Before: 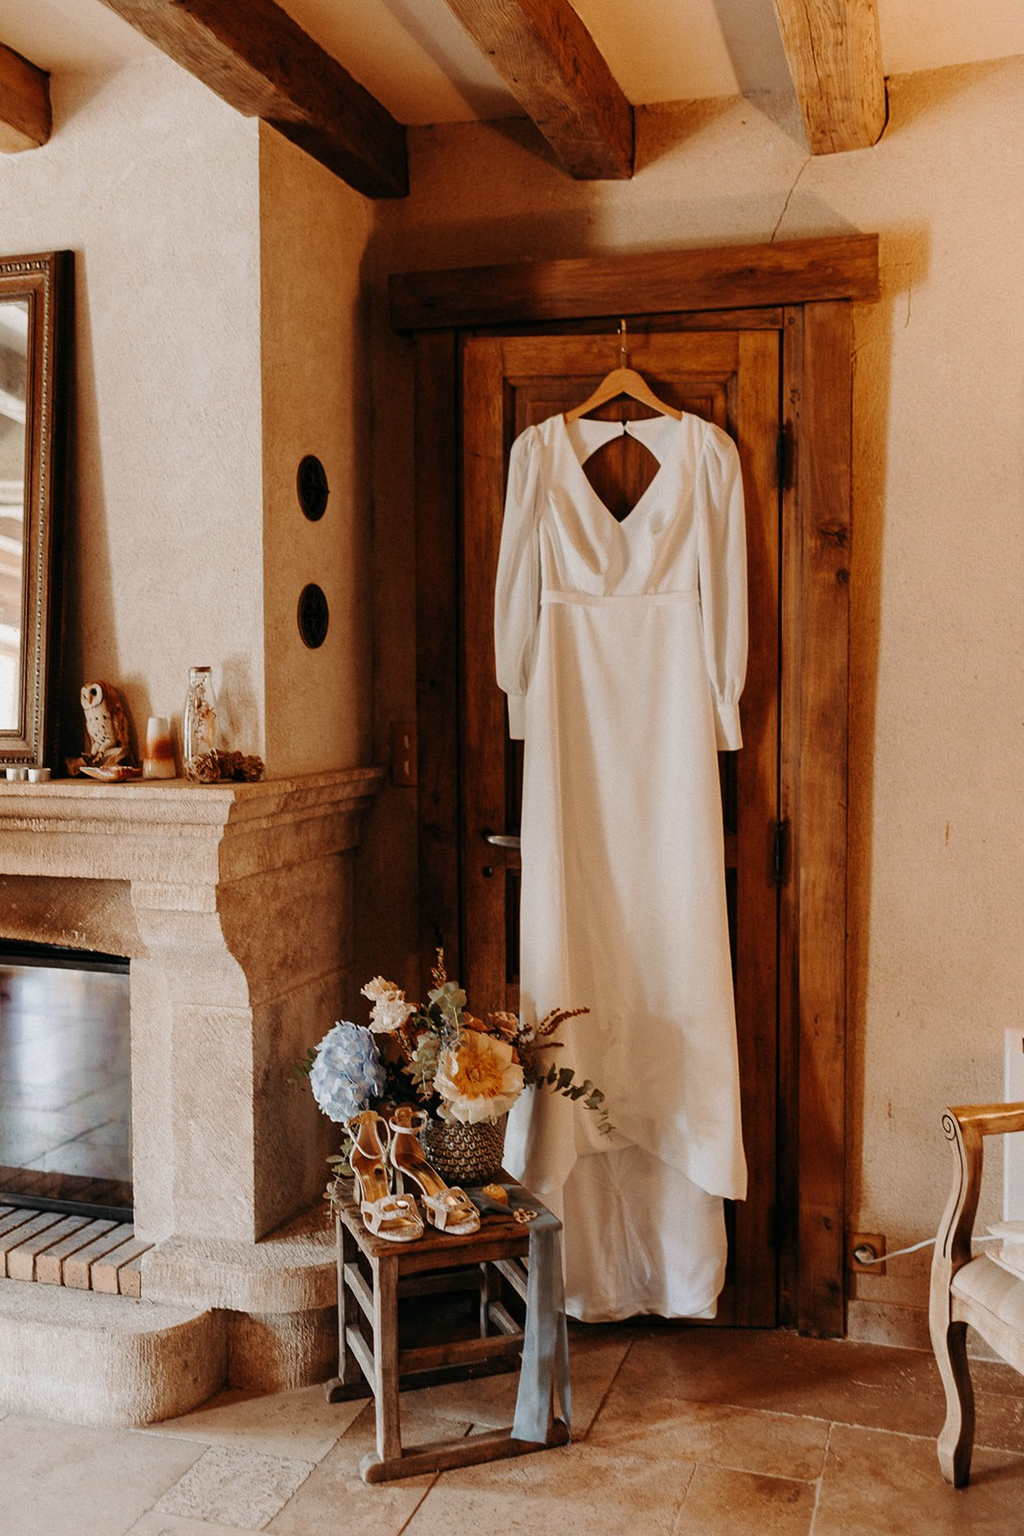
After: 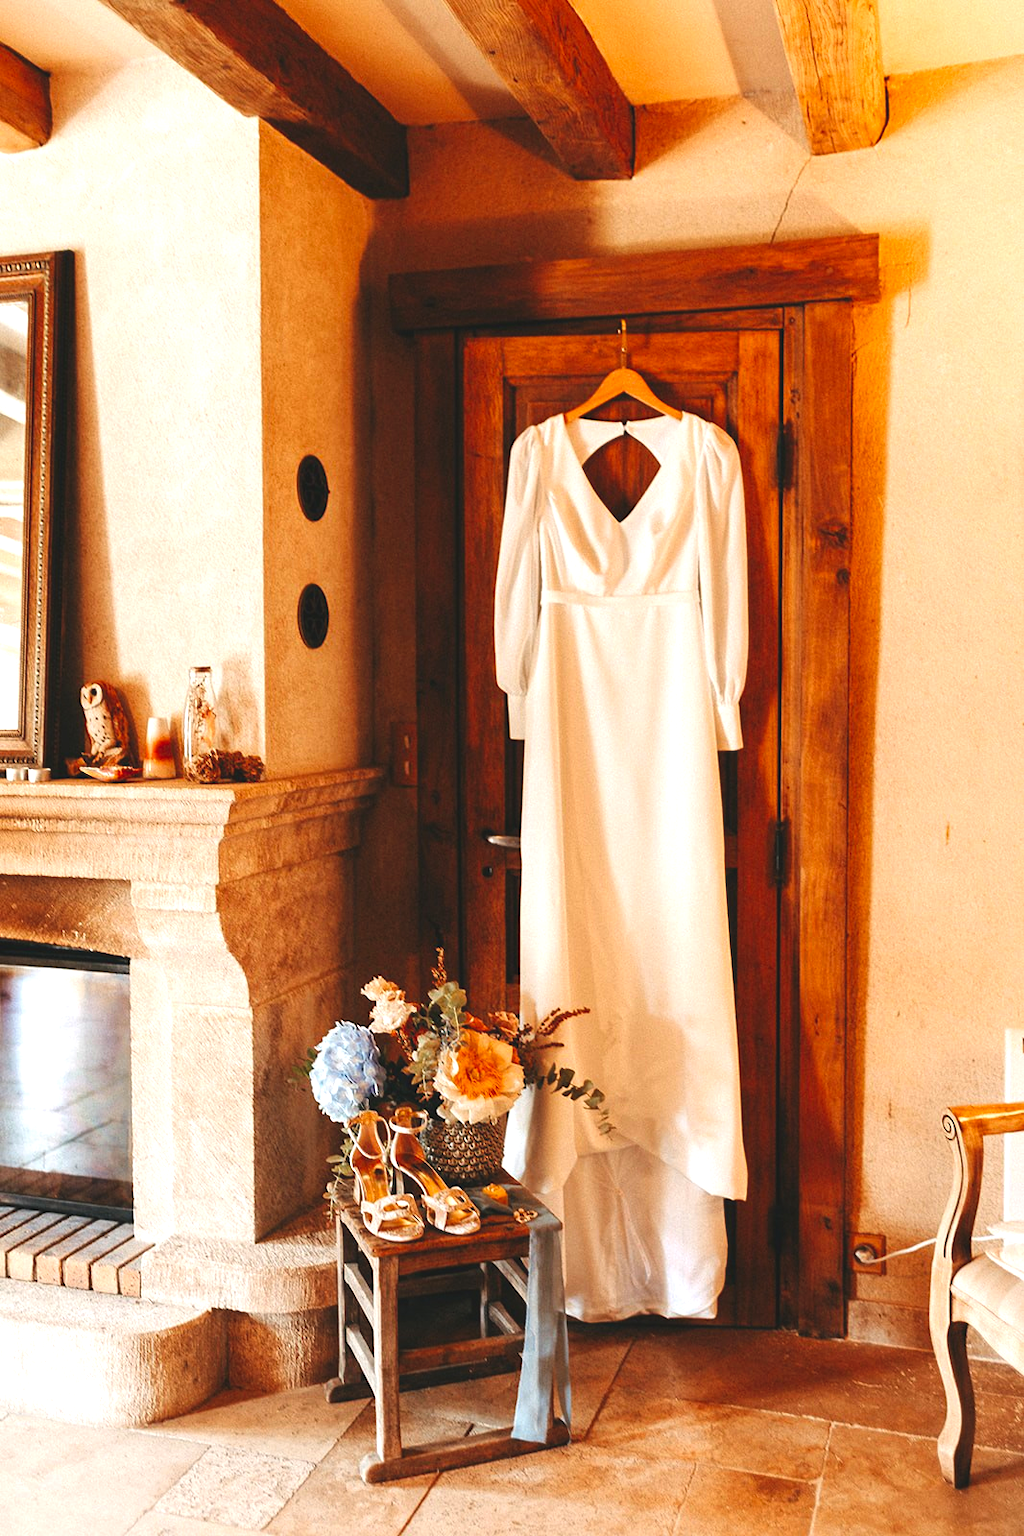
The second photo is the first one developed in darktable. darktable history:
color balance rgb: on, module defaults
color correction: saturation 1.32
exposure: black level correction -0.005, exposure 1 EV, compensate highlight preservation false
